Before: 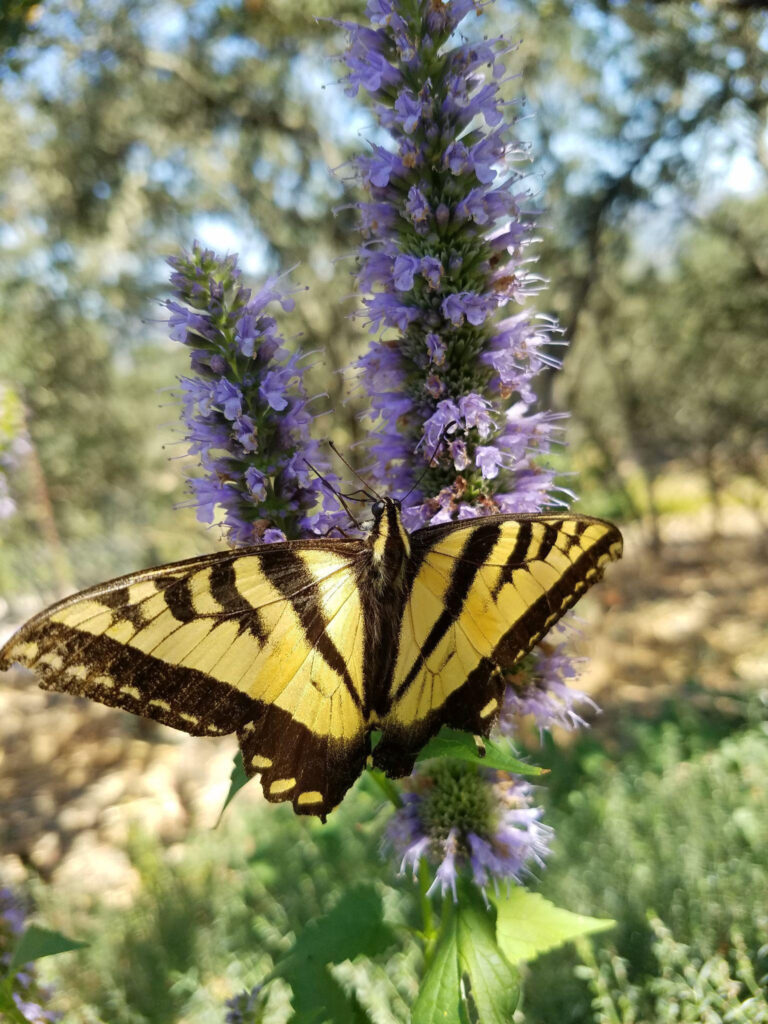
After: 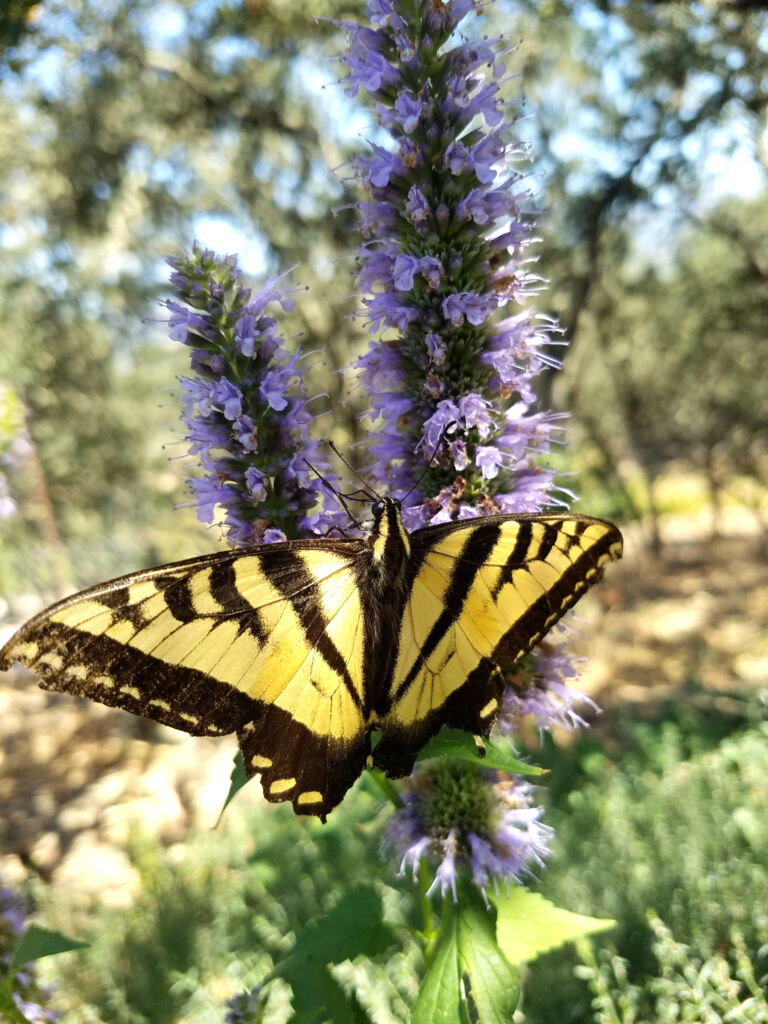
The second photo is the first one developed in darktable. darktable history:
tone equalizer: -8 EV -0.428 EV, -7 EV -0.359 EV, -6 EV -0.334 EV, -5 EV -0.228 EV, -3 EV 0.196 EV, -2 EV 0.321 EV, -1 EV 0.411 EV, +0 EV 0.444 EV, edges refinement/feathering 500, mask exposure compensation -1.57 EV, preserve details no
